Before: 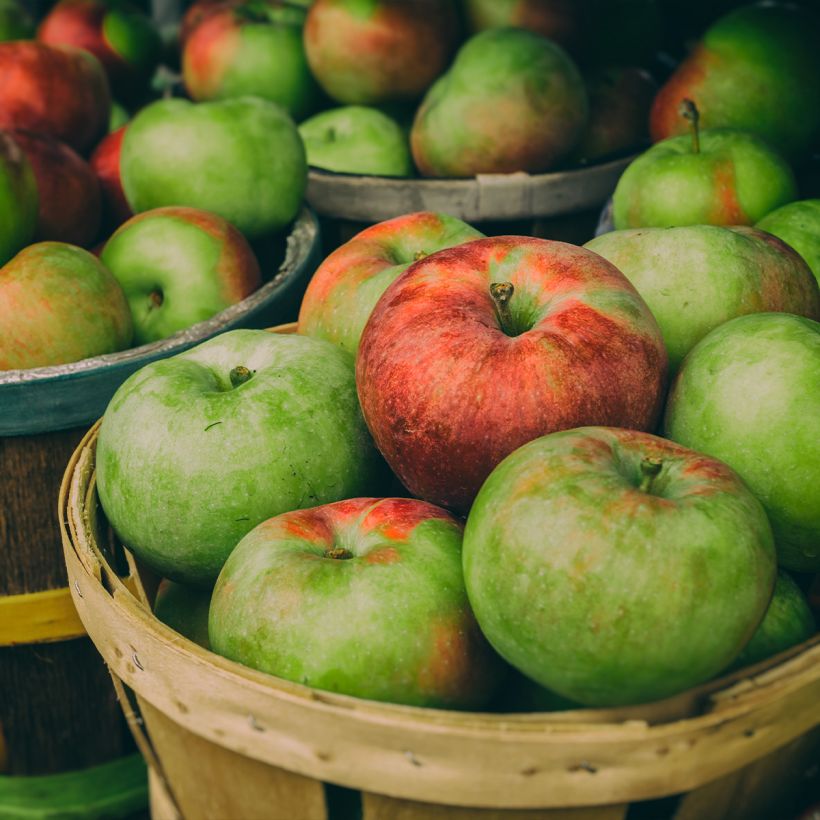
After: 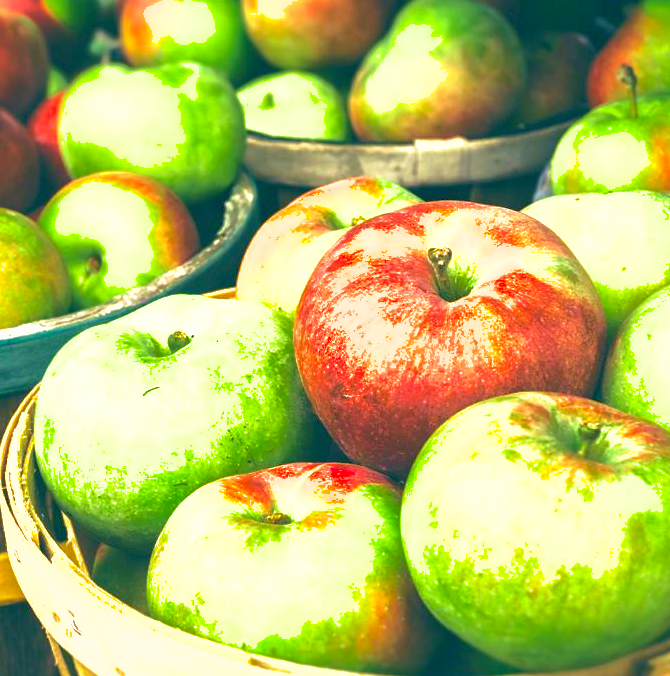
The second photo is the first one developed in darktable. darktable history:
crop and rotate: left 7.58%, top 4.387%, right 10.626%, bottom 13.067%
exposure: black level correction 0.001, exposure 1.822 EV, compensate highlight preservation false
velvia: on, module defaults
shadows and highlights: on, module defaults
